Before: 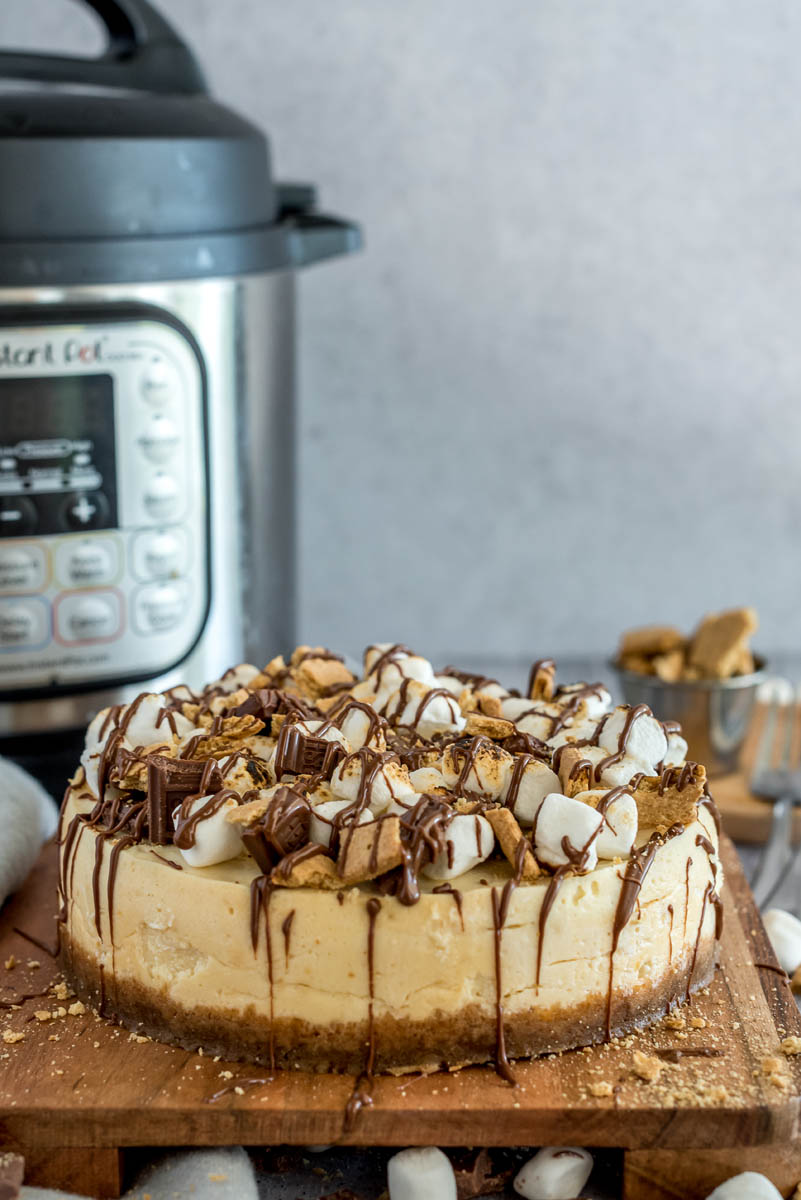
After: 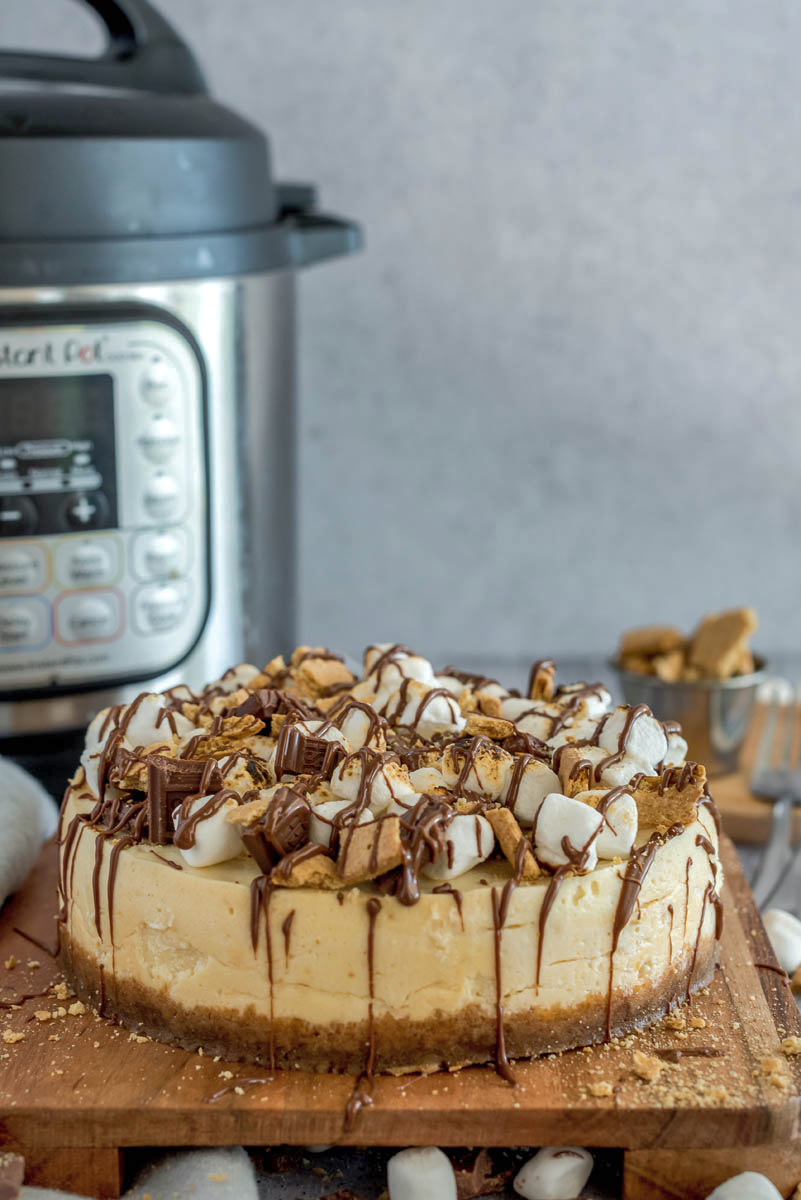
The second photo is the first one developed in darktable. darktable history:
shadows and highlights: on, module defaults
tone equalizer: edges refinement/feathering 500, mask exposure compensation -1.57 EV, preserve details no
contrast brightness saturation: saturation -0.046
